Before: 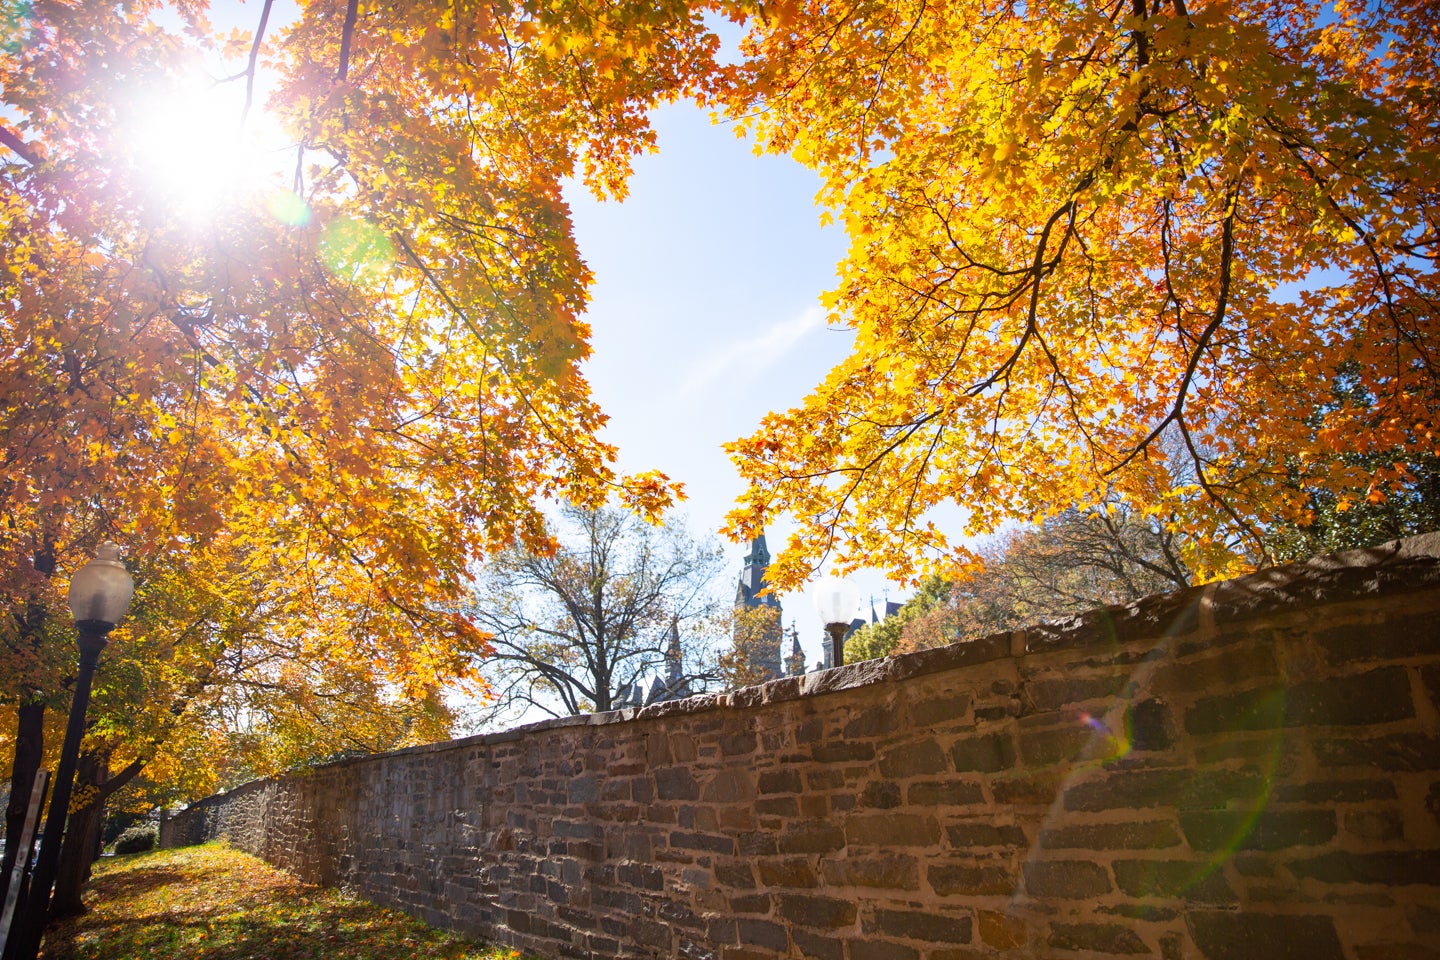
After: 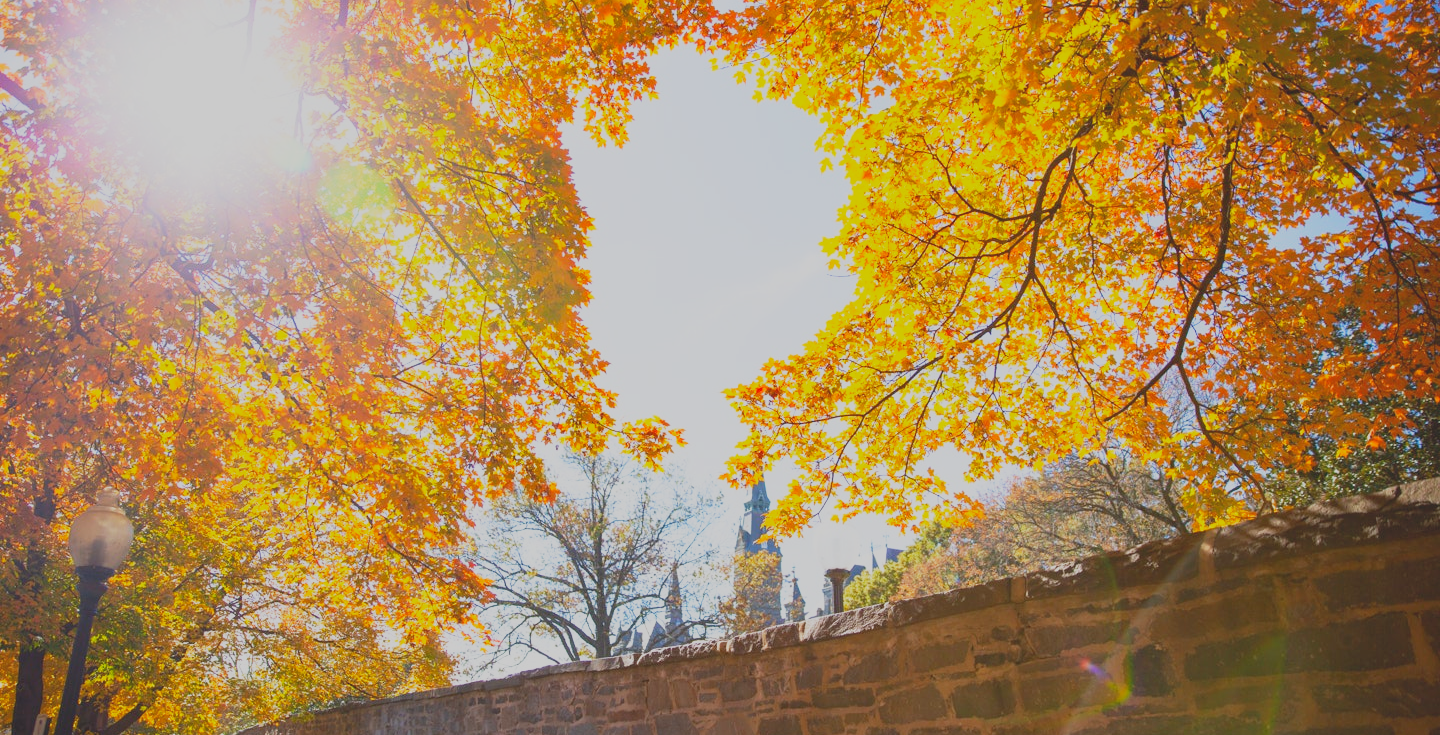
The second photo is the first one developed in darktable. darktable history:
contrast brightness saturation: contrast -0.295
base curve: curves: ch0 [(0, 0) (0.088, 0.125) (0.176, 0.251) (0.354, 0.501) (0.613, 0.749) (1, 0.877)], preserve colors none
crop: top 5.648%, bottom 17.719%
